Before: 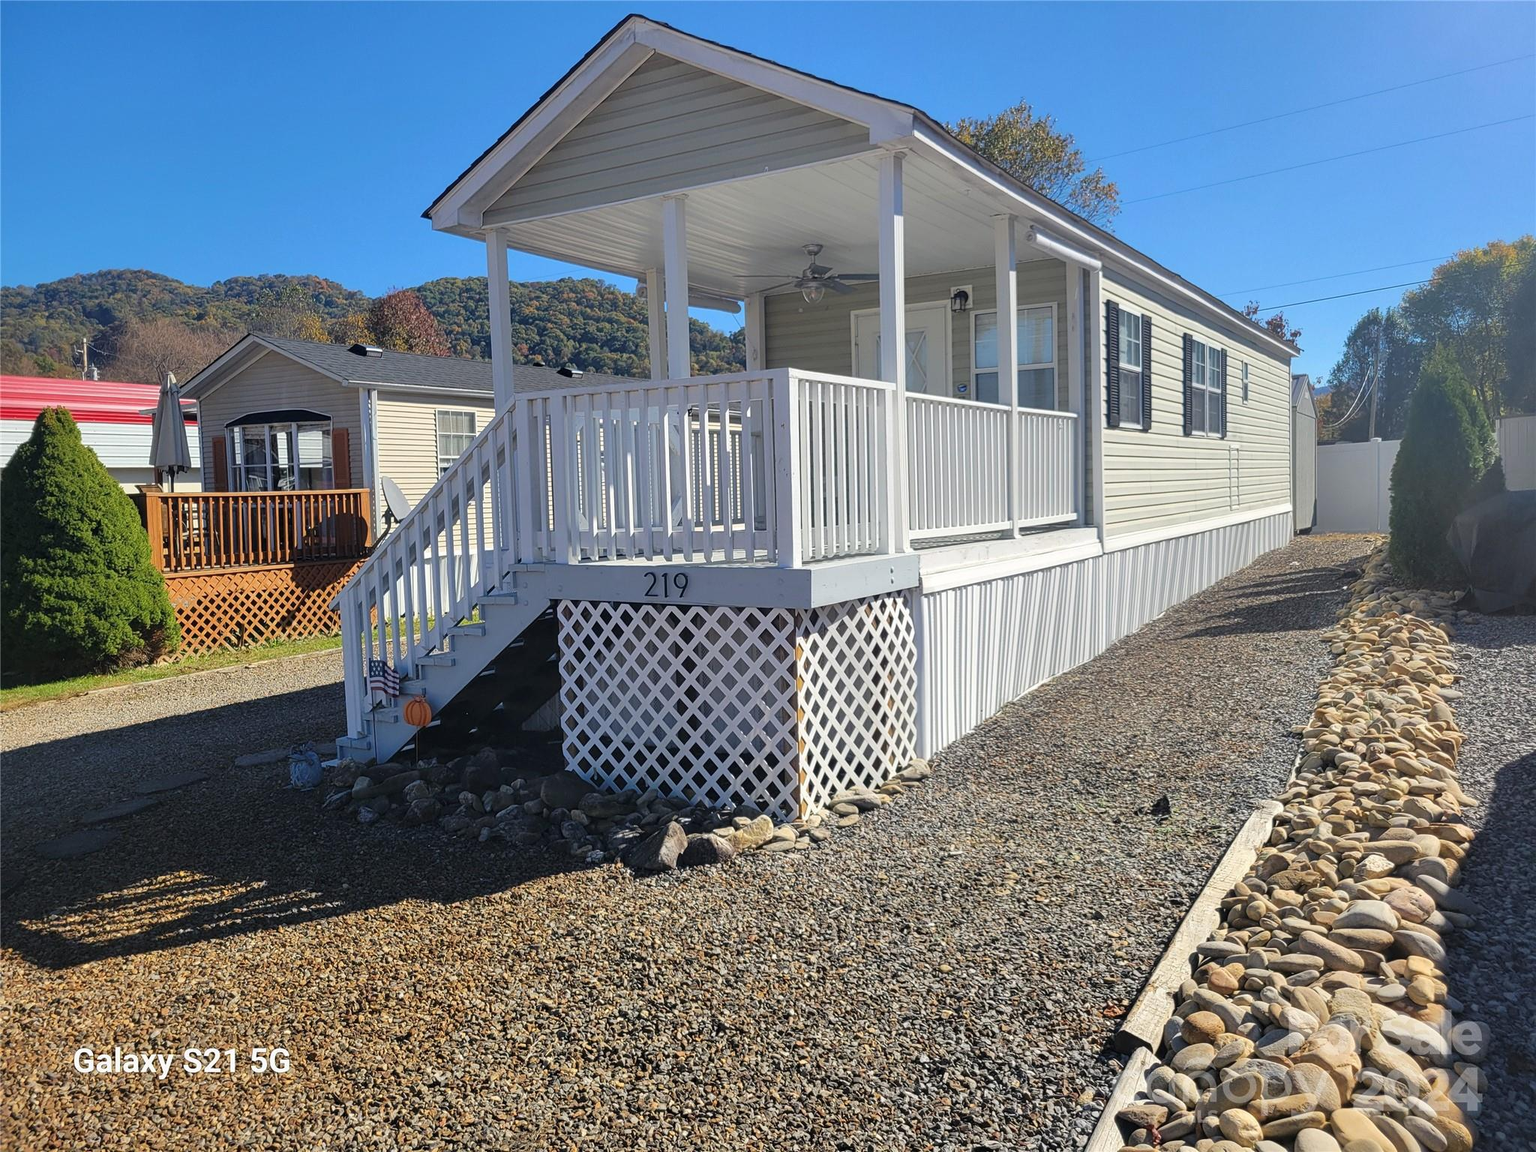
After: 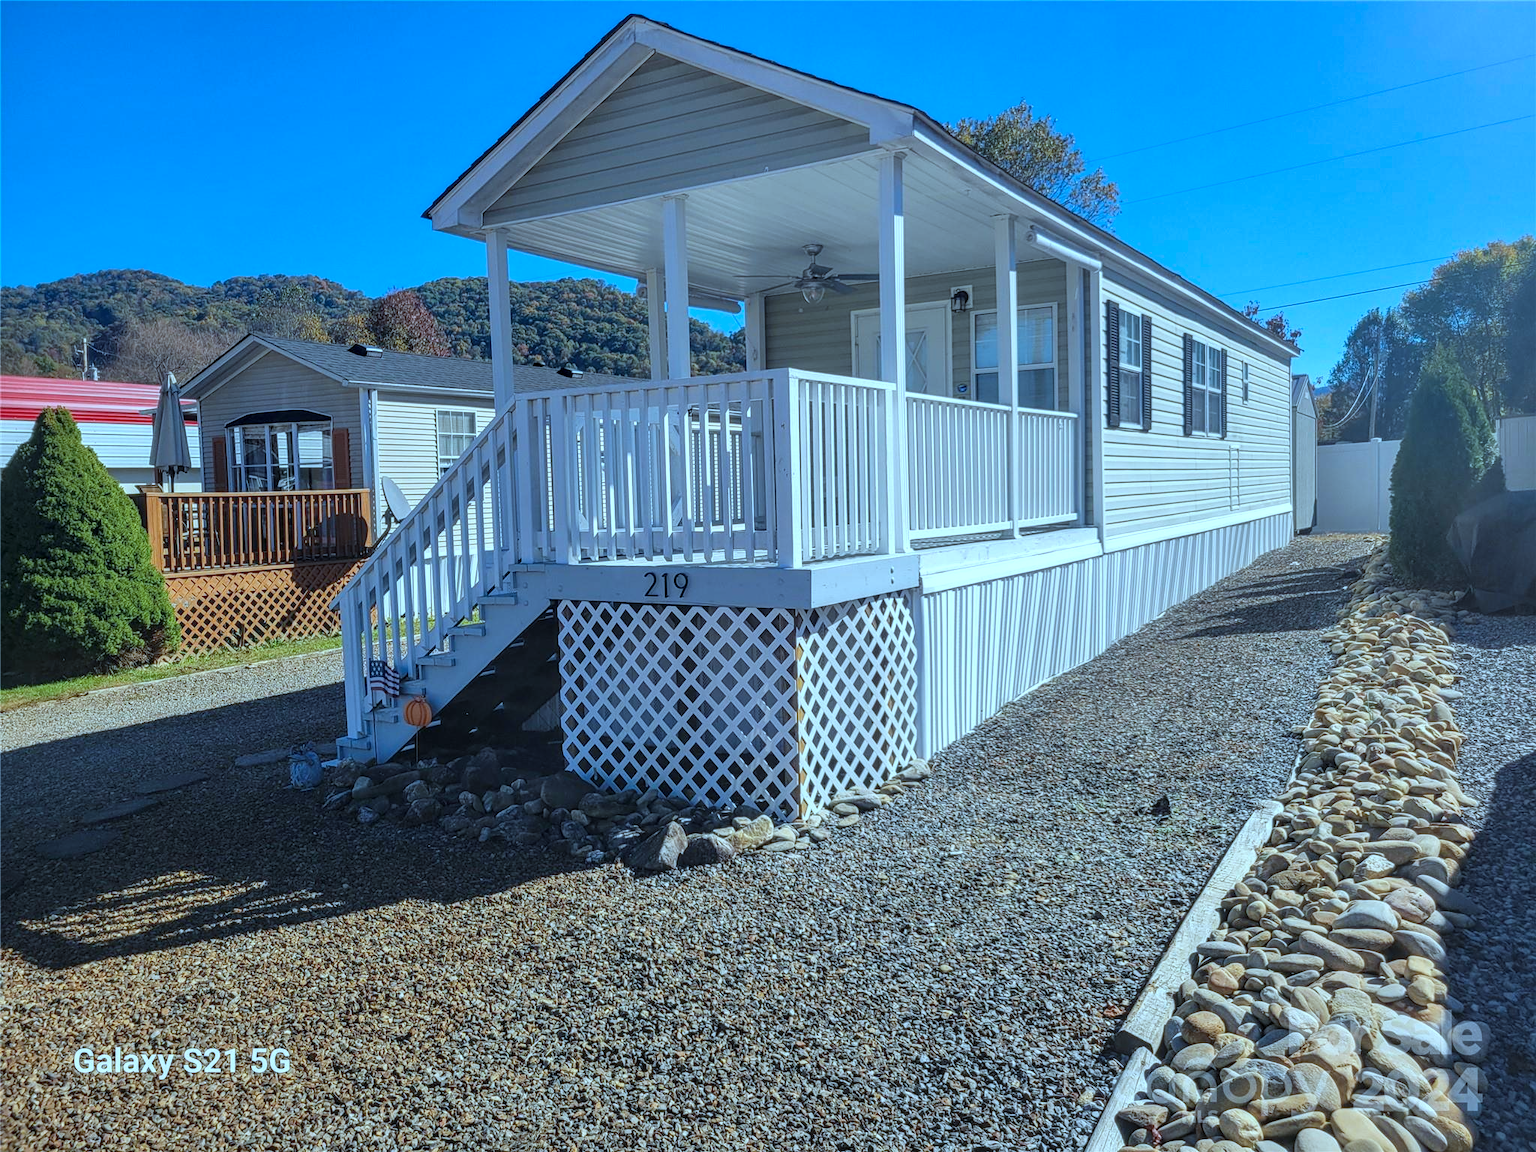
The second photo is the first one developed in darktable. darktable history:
white balance: red 0.926, green 1.003, blue 1.133
local contrast: highlights 0%, shadows 0%, detail 133%
color correction: highlights a* -10.04, highlights b* -10.37
